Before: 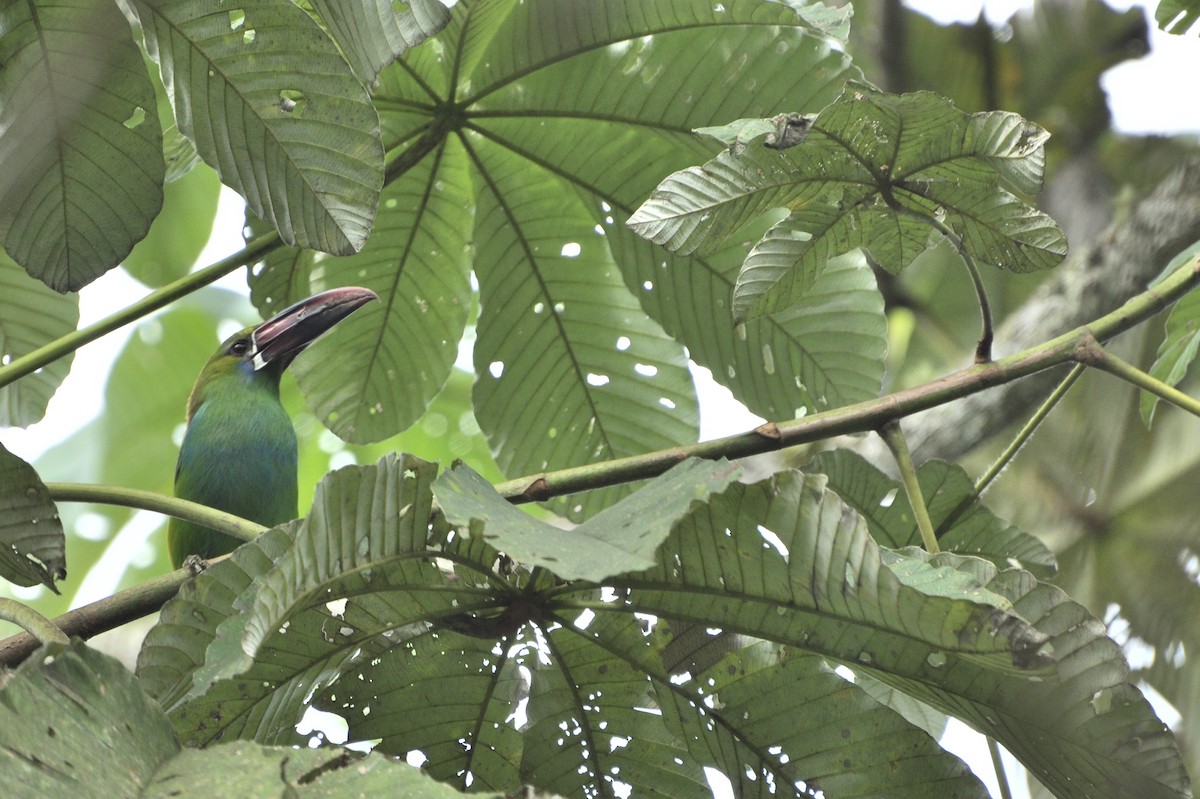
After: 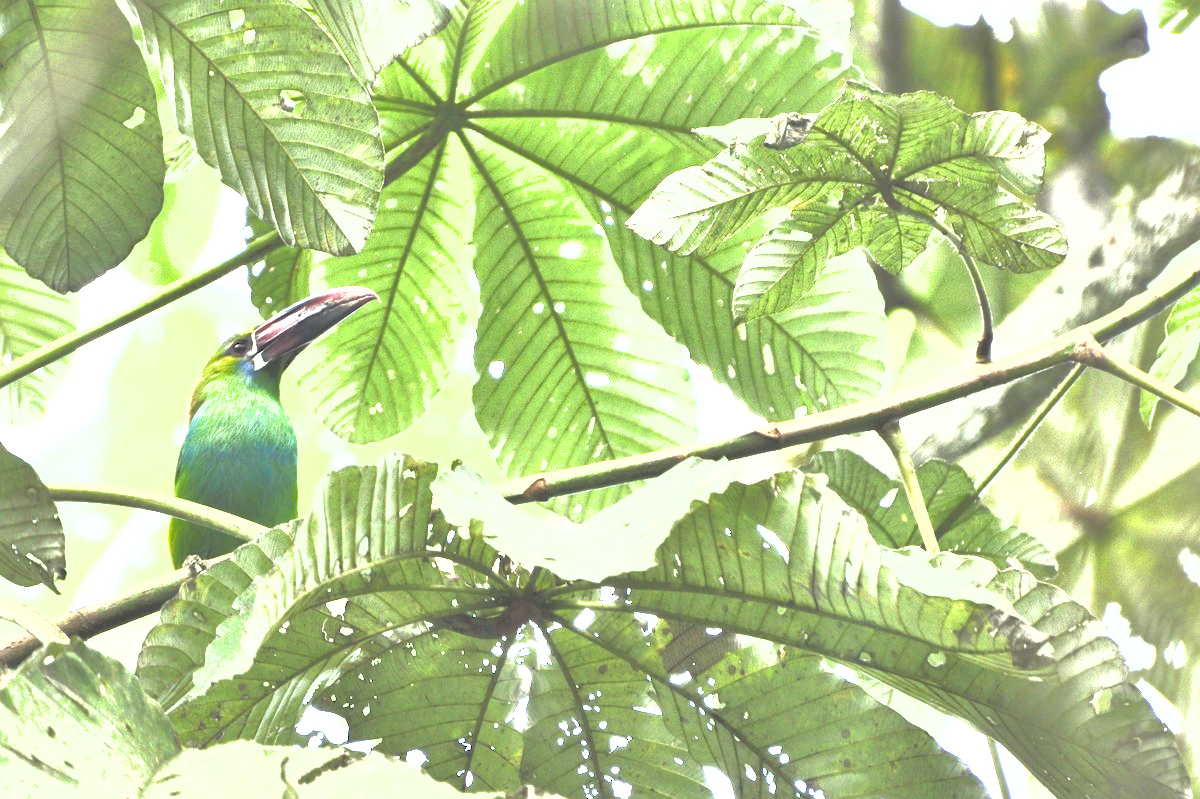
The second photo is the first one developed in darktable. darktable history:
shadows and highlights: on, module defaults
exposure: exposure 1.988 EV, compensate highlight preservation false
